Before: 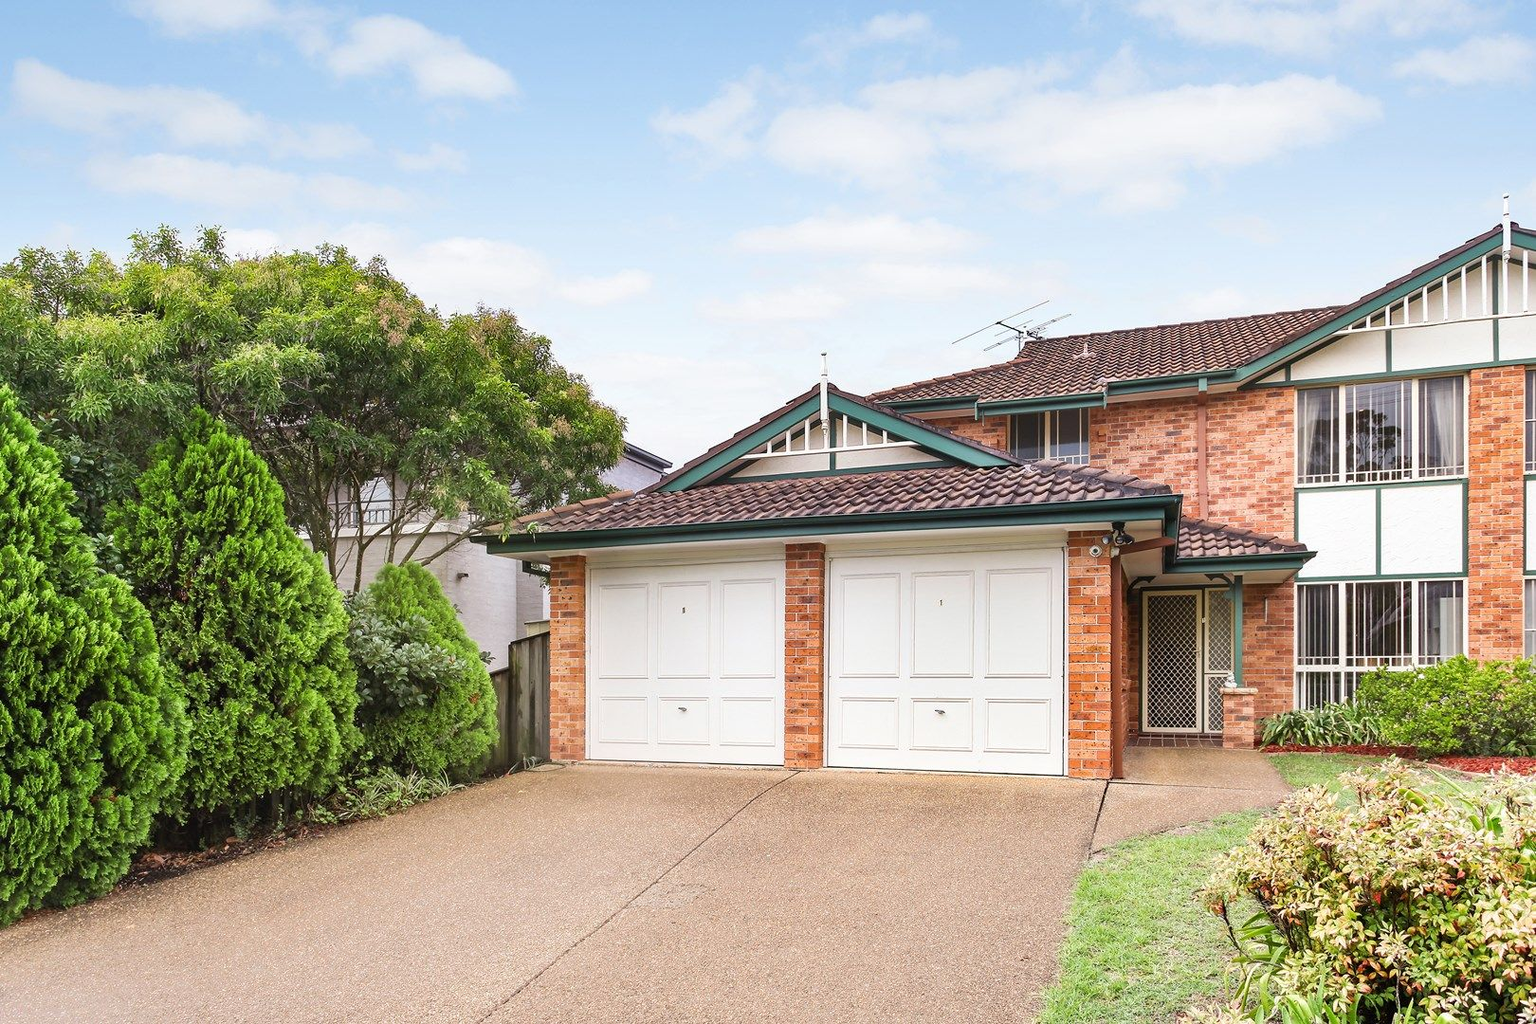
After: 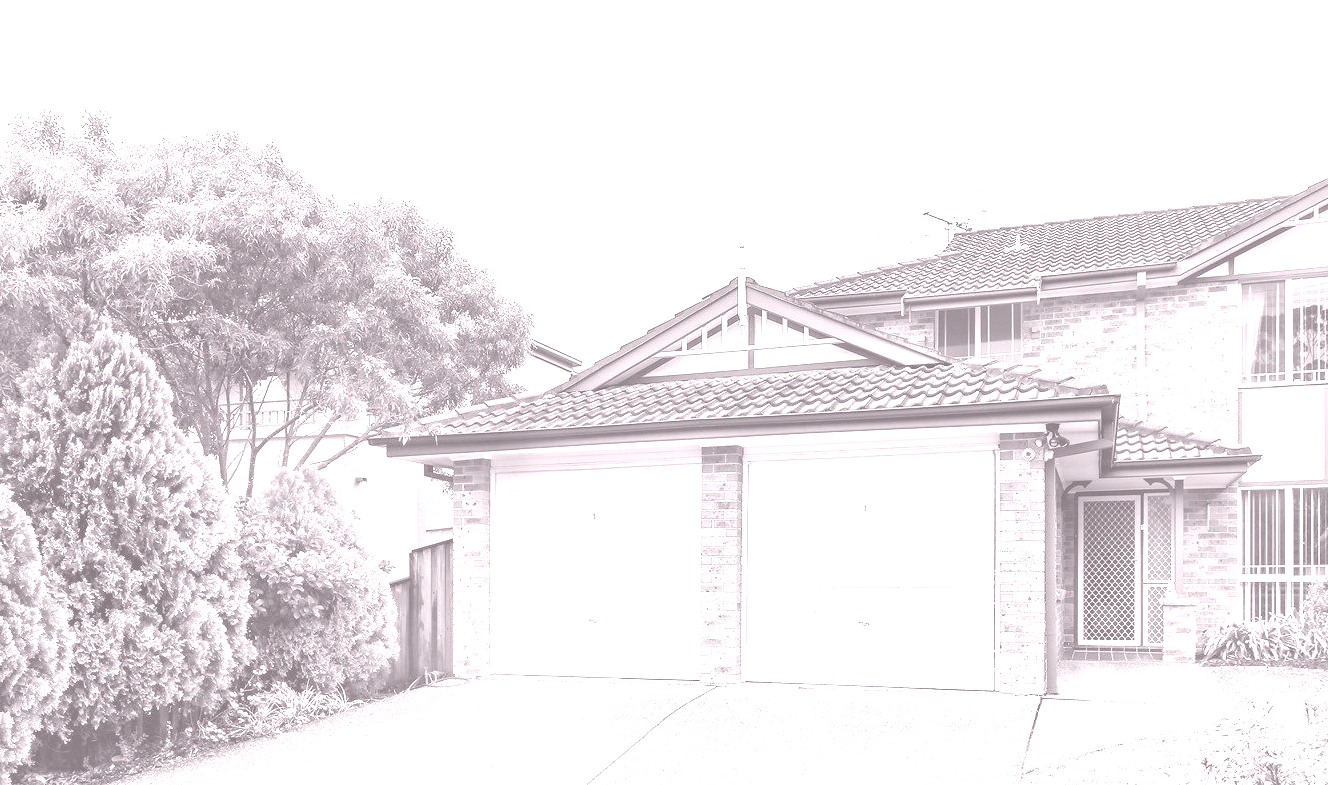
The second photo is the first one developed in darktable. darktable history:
colorize: hue 25.2°, saturation 83%, source mix 82%, lightness 79%, version 1
crop: left 7.856%, top 11.836%, right 10.12%, bottom 15.387%
